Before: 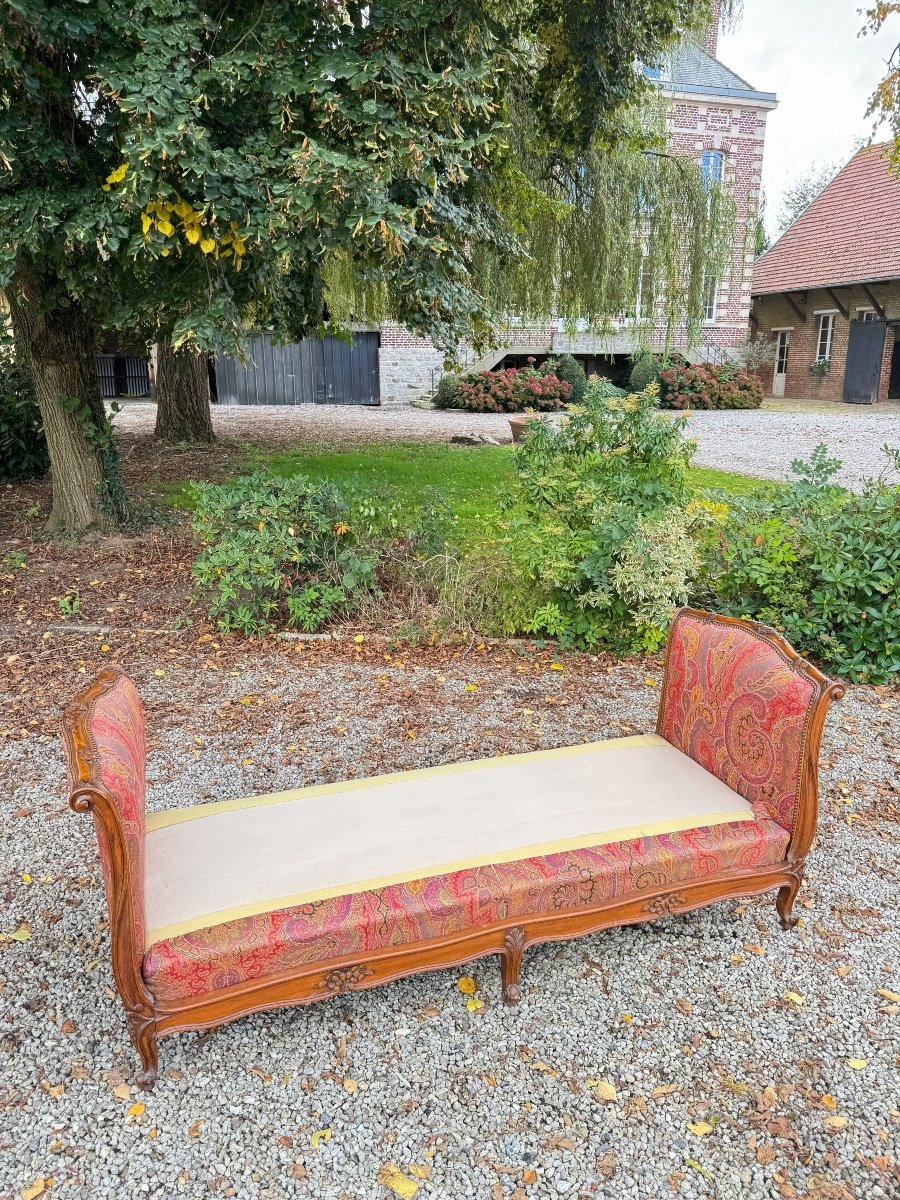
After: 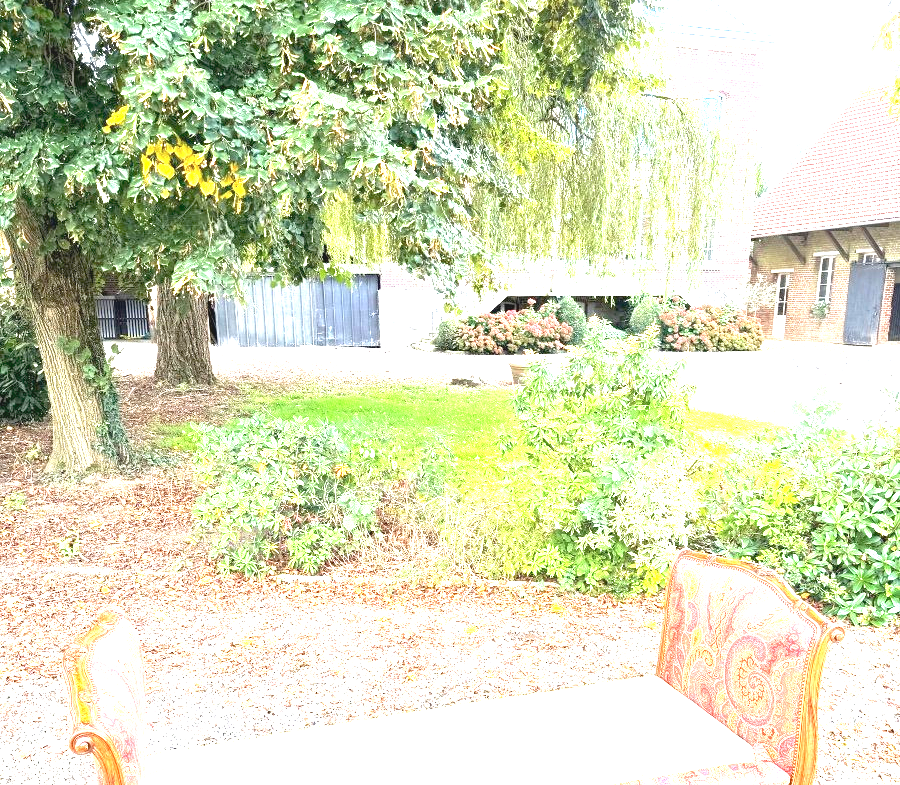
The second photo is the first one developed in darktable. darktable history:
contrast brightness saturation: contrast -0.159, brightness 0.041, saturation -0.126
exposure: black level correction 0.001, exposure 2.692 EV, compensate highlight preservation false
levels: levels [0.016, 0.484, 0.953]
crop and rotate: top 4.836%, bottom 29.702%
